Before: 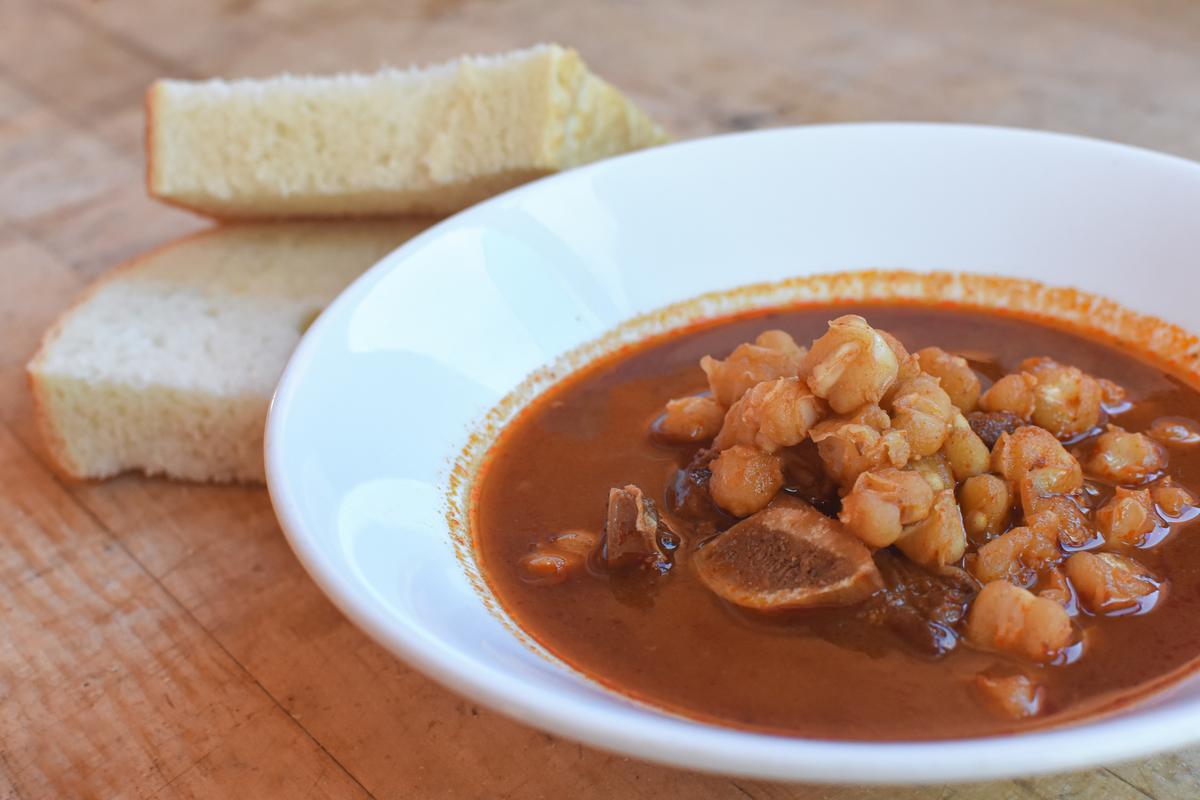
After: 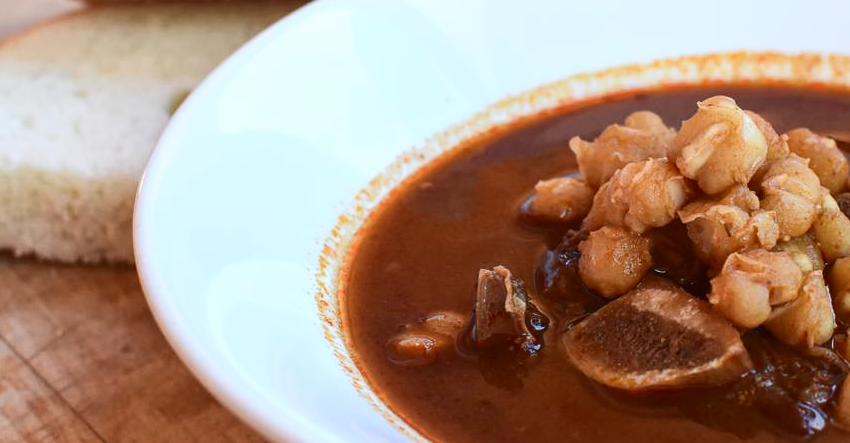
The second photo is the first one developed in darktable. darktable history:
crop: left 10.924%, top 27.382%, right 18.238%, bottom 17.223%
contrast brightness saturation: contrast 0.286
